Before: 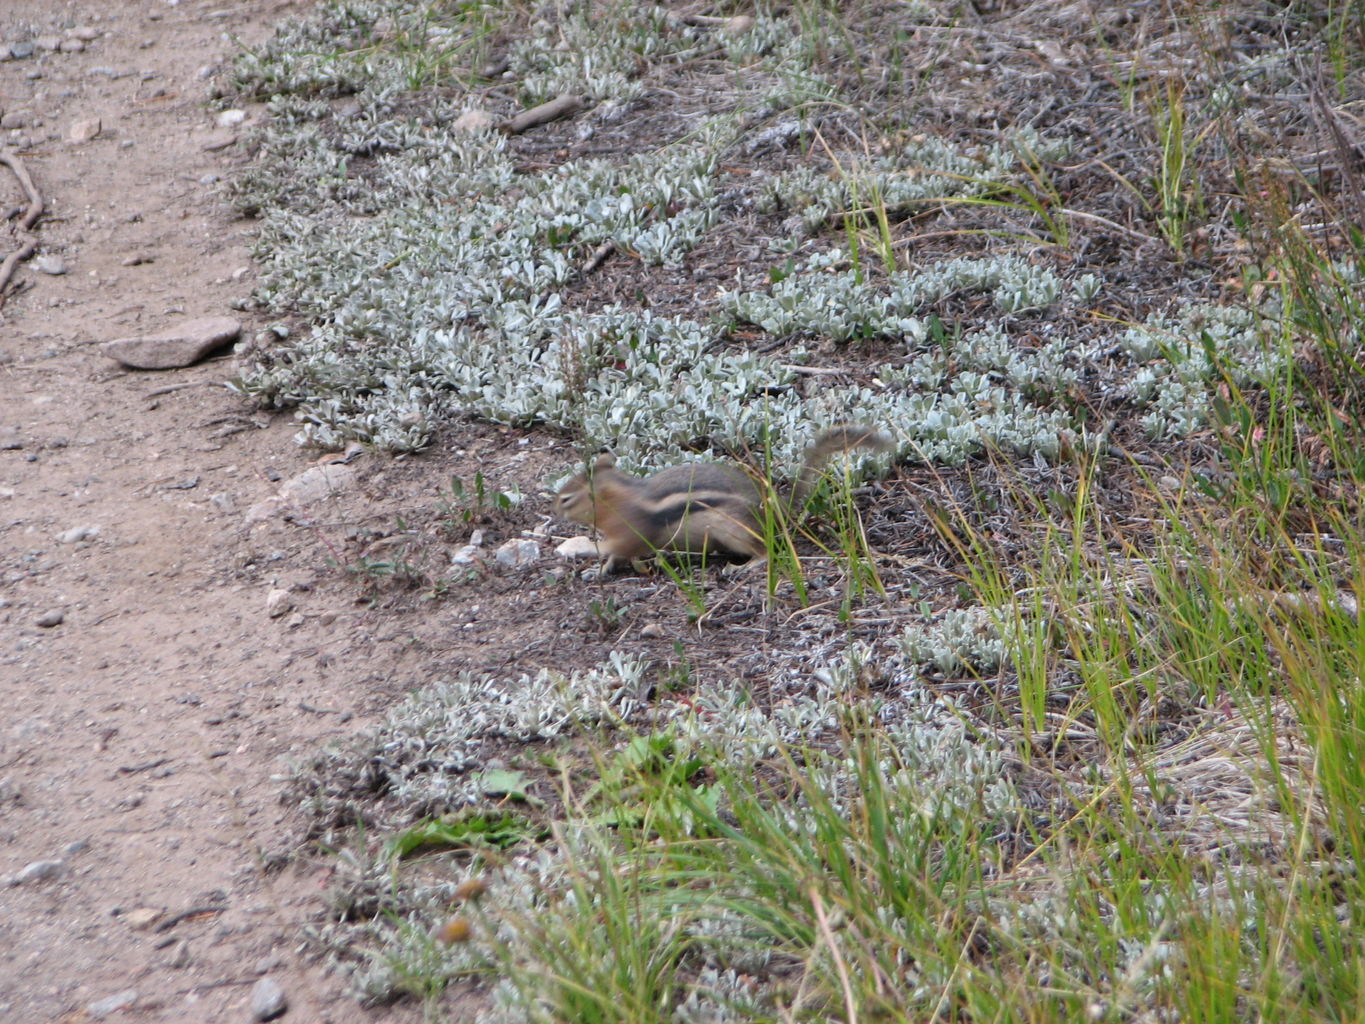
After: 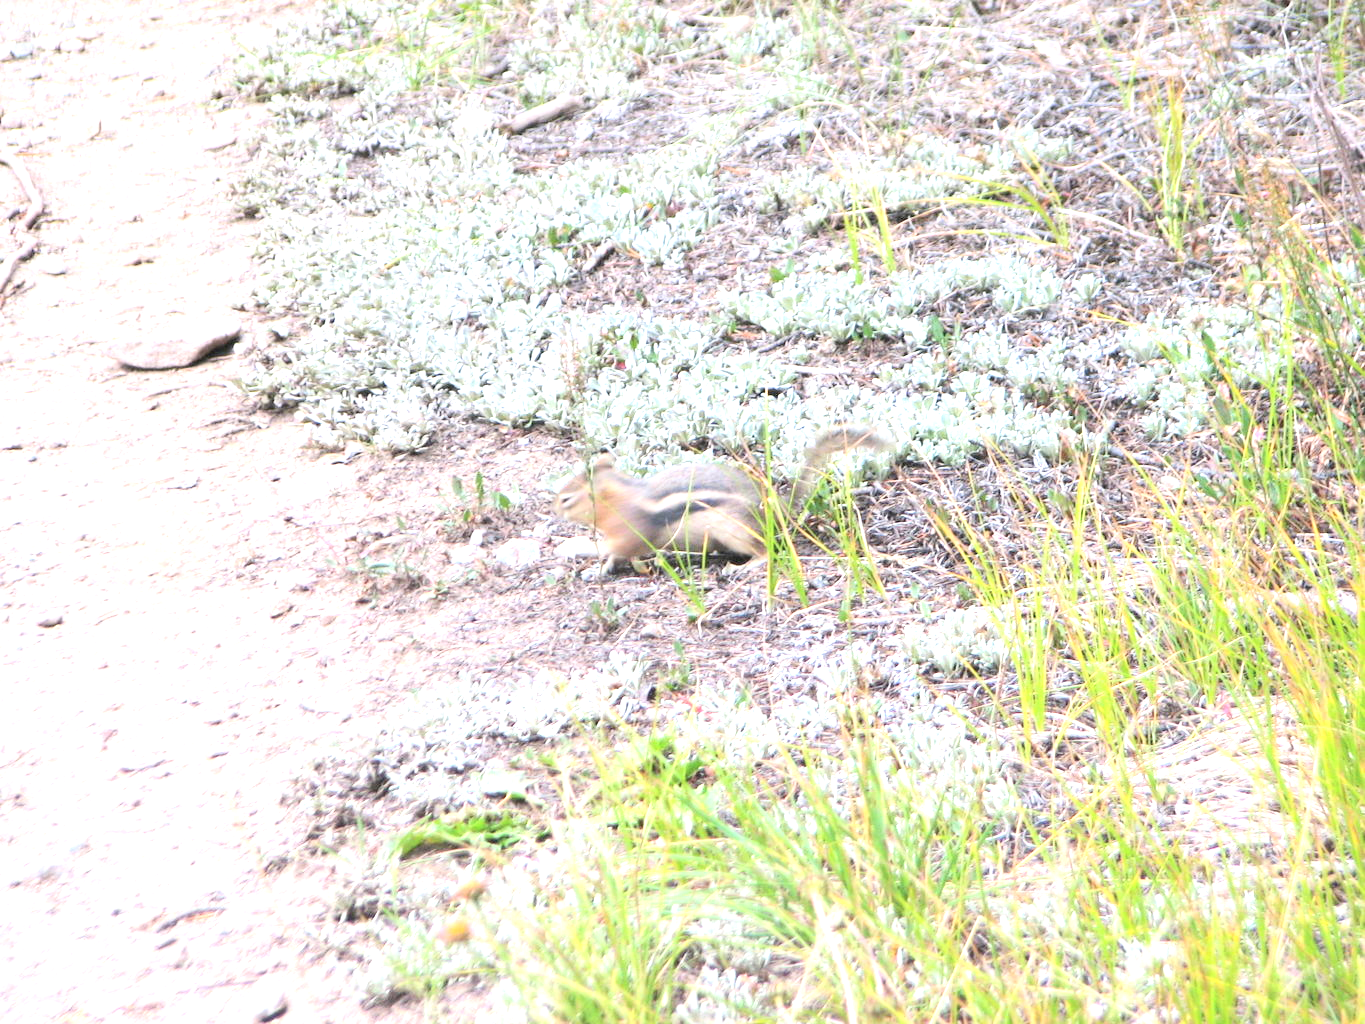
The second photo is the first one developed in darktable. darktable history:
contrast brightness saturation: contrast 0.137, brightness 0.227
exposure: black level correction 0, exposure 1.744 EV, compensate exposure bias true, compensate highlight preservation false
